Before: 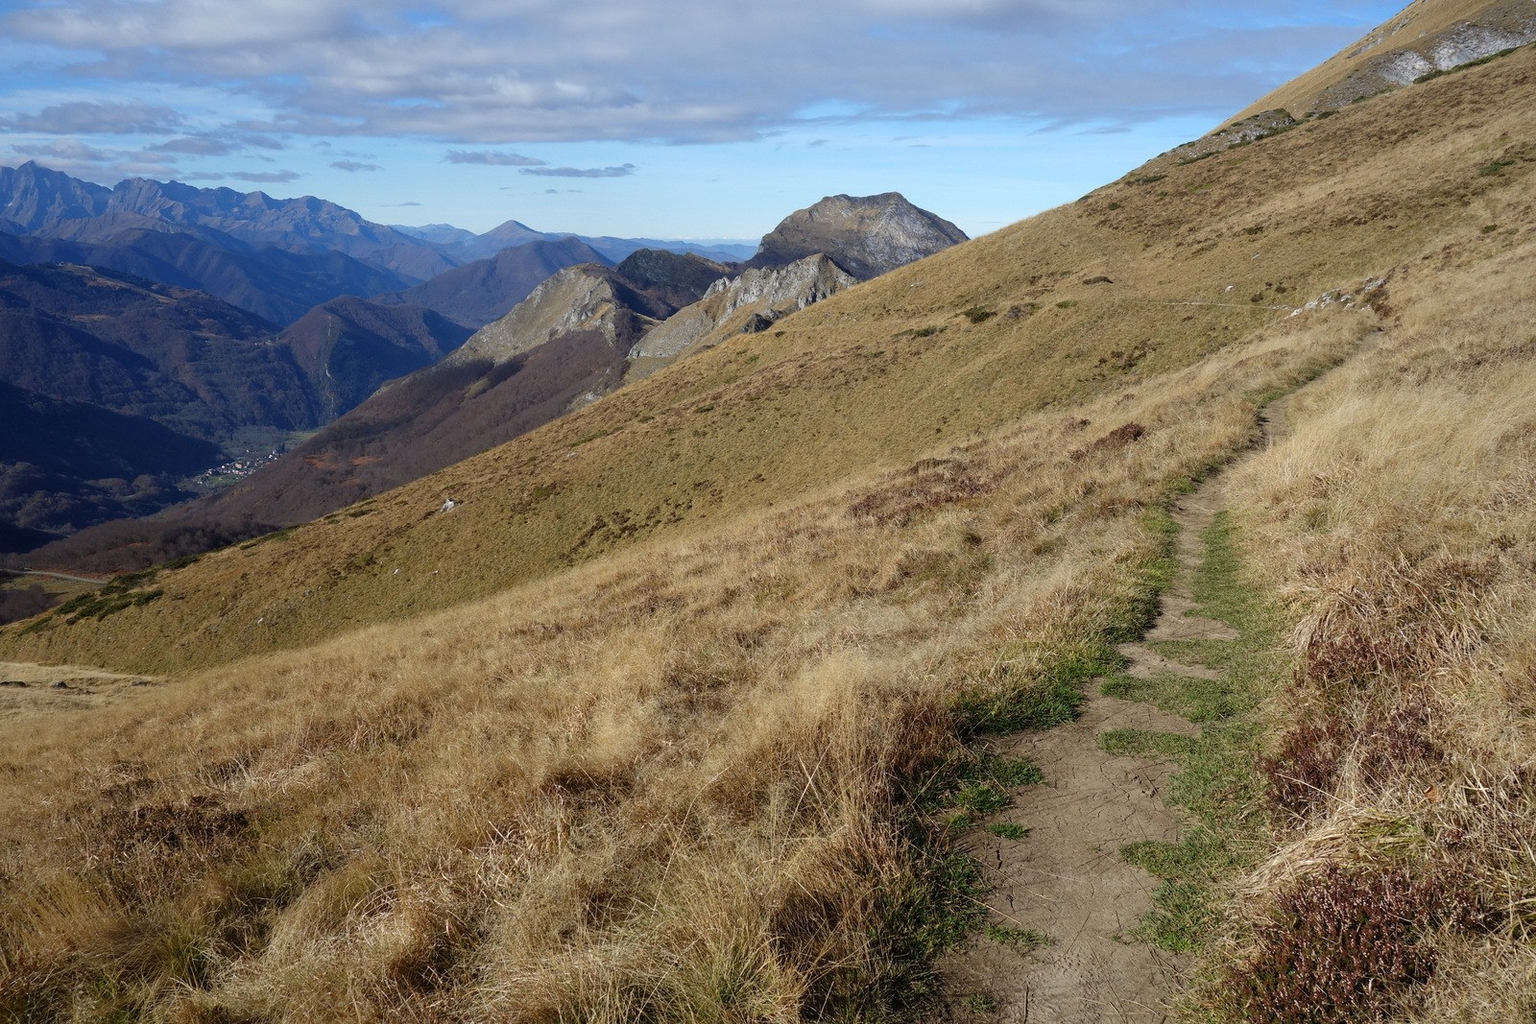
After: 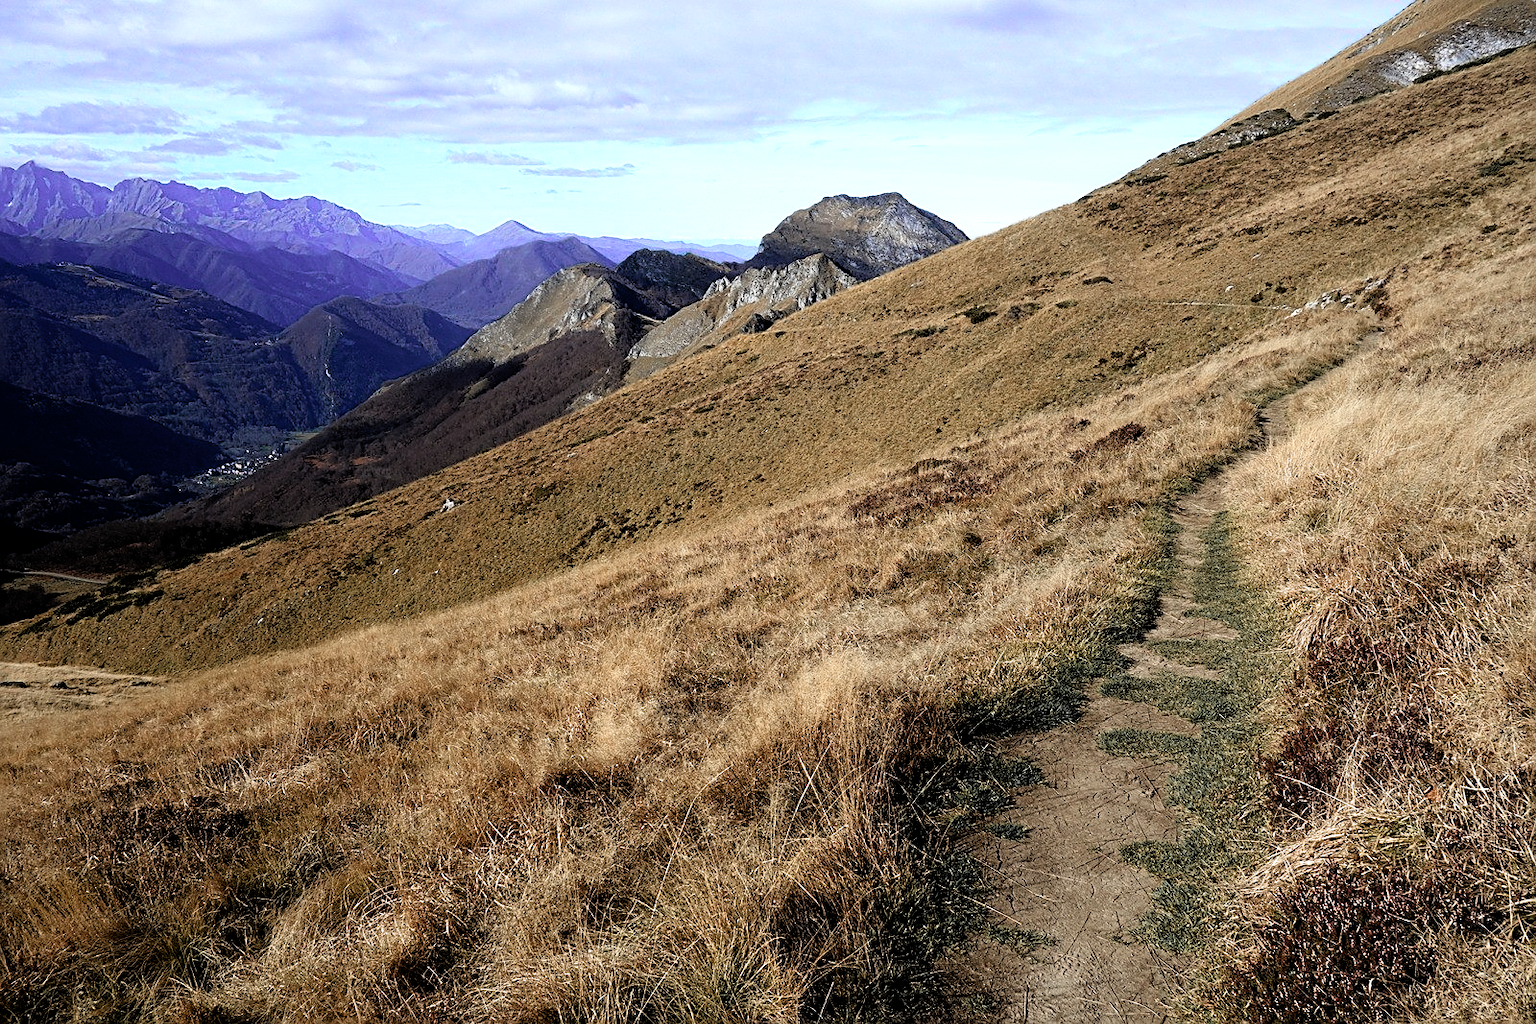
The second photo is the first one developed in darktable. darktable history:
sharpen: on, module defaults
color zones: curves: ch0 [(0, 0.363) (0.128, 0.373) (0.25, 0.5) (0.402, 0.407) (0.521, 0.525) (0.63, 0.559) (0.729, 0.662) (0.867, 0.471)]; ch1 [(0, 0.515) (0.136, 0.618) (0.25, 0.5) (0.378, 0) (0.516, 0) (0.622, 0.593) (0.737, 0.819) (0.87, 0.593)]; ch2 [(0, 0.529) (0.128, 0.471) (0.282, 0.451) (0.386, 0.662) (0.516, 0.525) (0.633, 0.554) (0.75, 0.62) (0.875, 0.441)]
filmic rgb: black relative exposure -3.63 EV, white relative exposure 2.14 EV, threshold 5.97 EV, hardness 3.64, enable highlight reconstruction true
